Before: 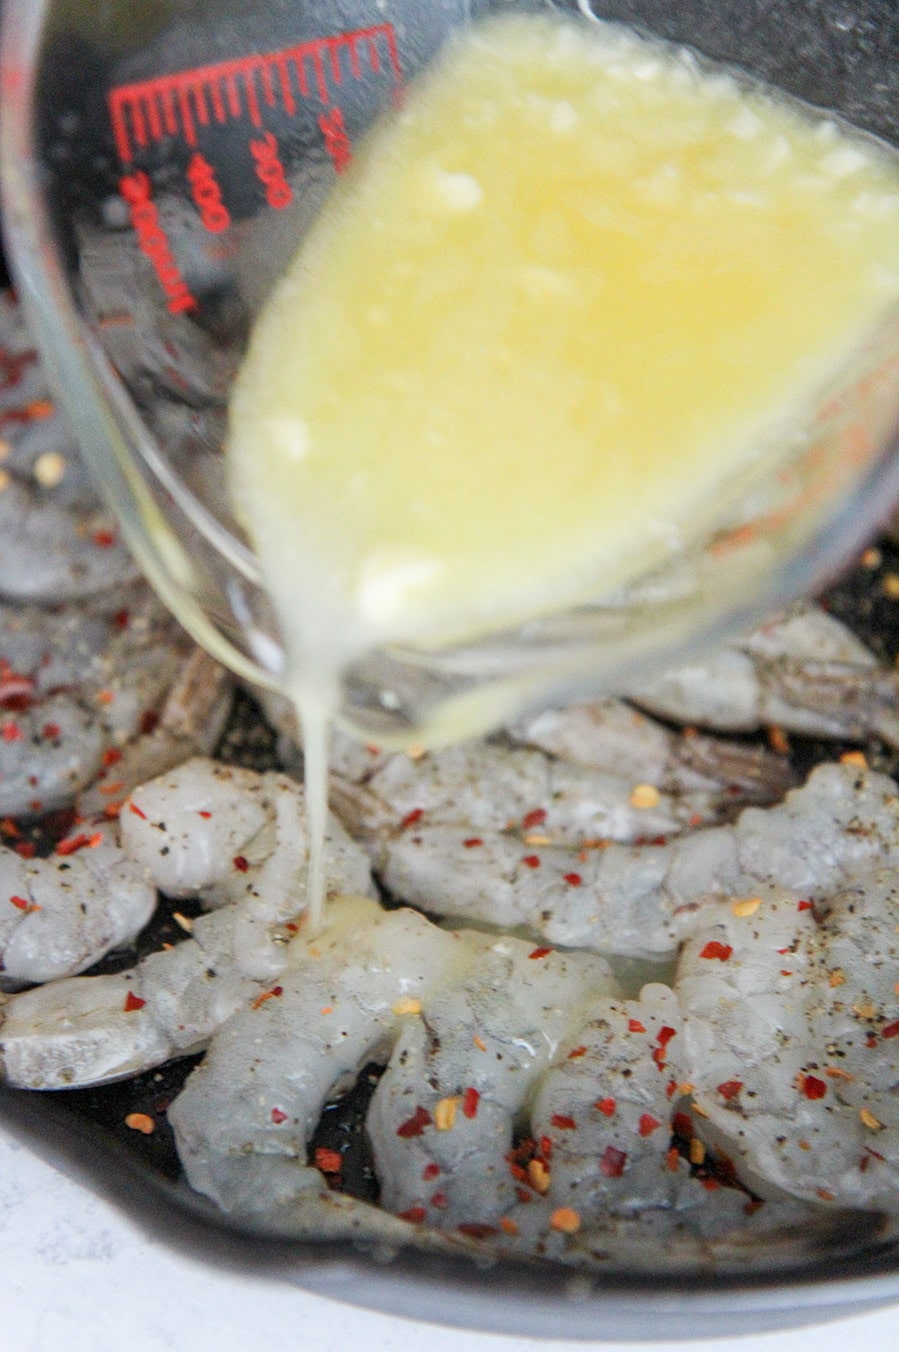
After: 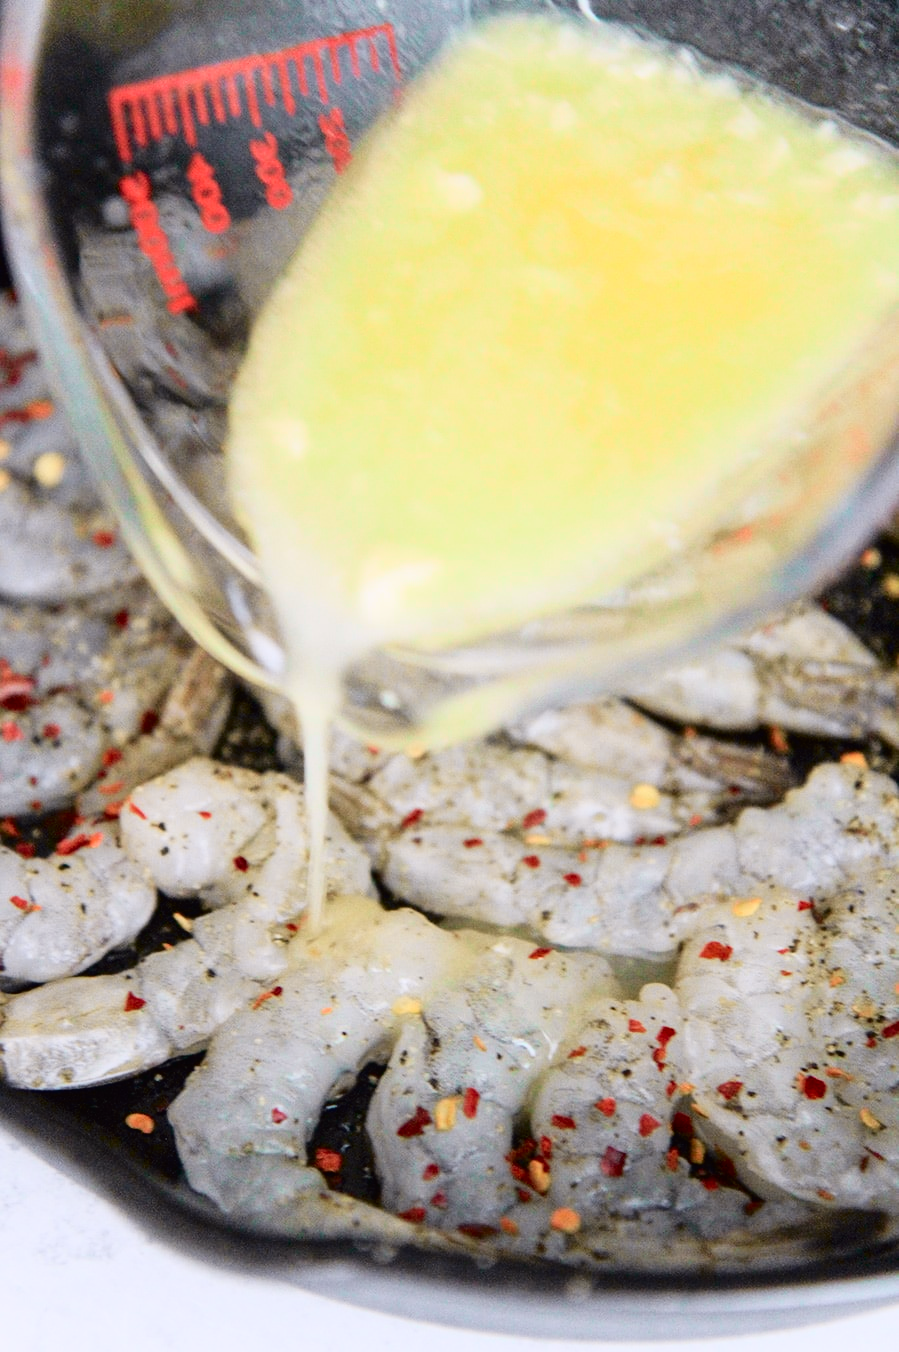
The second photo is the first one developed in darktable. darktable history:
tone curve: curves: ch0 [(0, 0.011) (0.053, 0.026) (0.174, 0.115) (0.398, 0.444) (0.673, 0.775) (0.829, 0.906) (0.991, 0.981)]; ch1 [(0, 0) (0.276, 0.206) (0.409, 0.383) (0.473, 0.458) (0.492, 0.501) (0.512, 0.513) (0.54, 0.543) (0.585, 0.617) (0.659, 0.686) (0.78, 0.8) (1, 1)]; ch2 [(0, 0) (0.438, 0.449) (0.473, 0.469) (0.503, 0.5) (0.523, 0.534) (0.562, 0.594) (0.612, 0.635) (0.695, 0.713) (1, 1)], color space Lab, independent channels, preserve colors none
